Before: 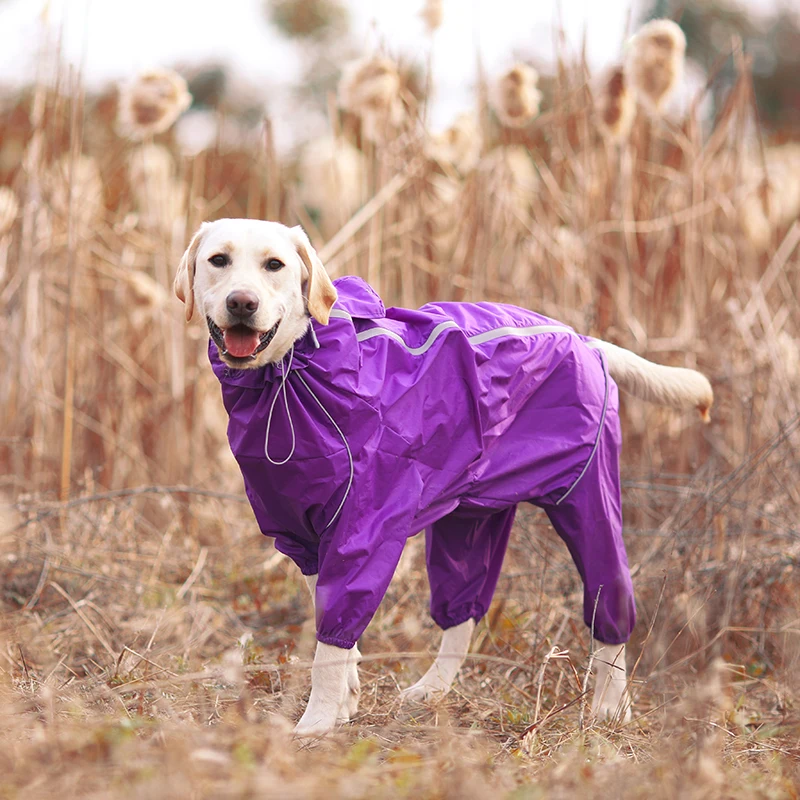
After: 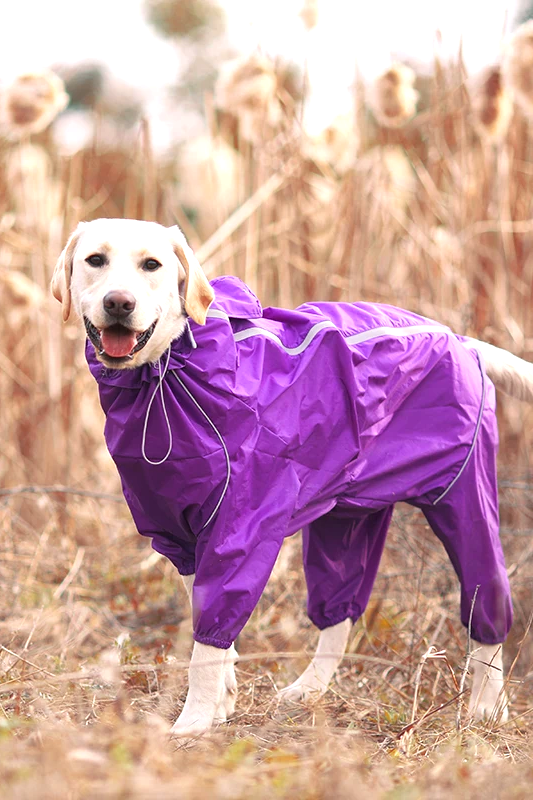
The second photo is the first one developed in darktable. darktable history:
crop and rotate: left 15.461%, right 17.888%
tone equalizer: -8 EV -0.441 EV, -7 EV -0.358 EV, -6 EV -0.334 EV, -5 EV -0.204 EV, -3 EV 0.205 EV, -2 EV 0.311 EV, -1 EV 0.383 EV, +0 EV 0.394 EV
